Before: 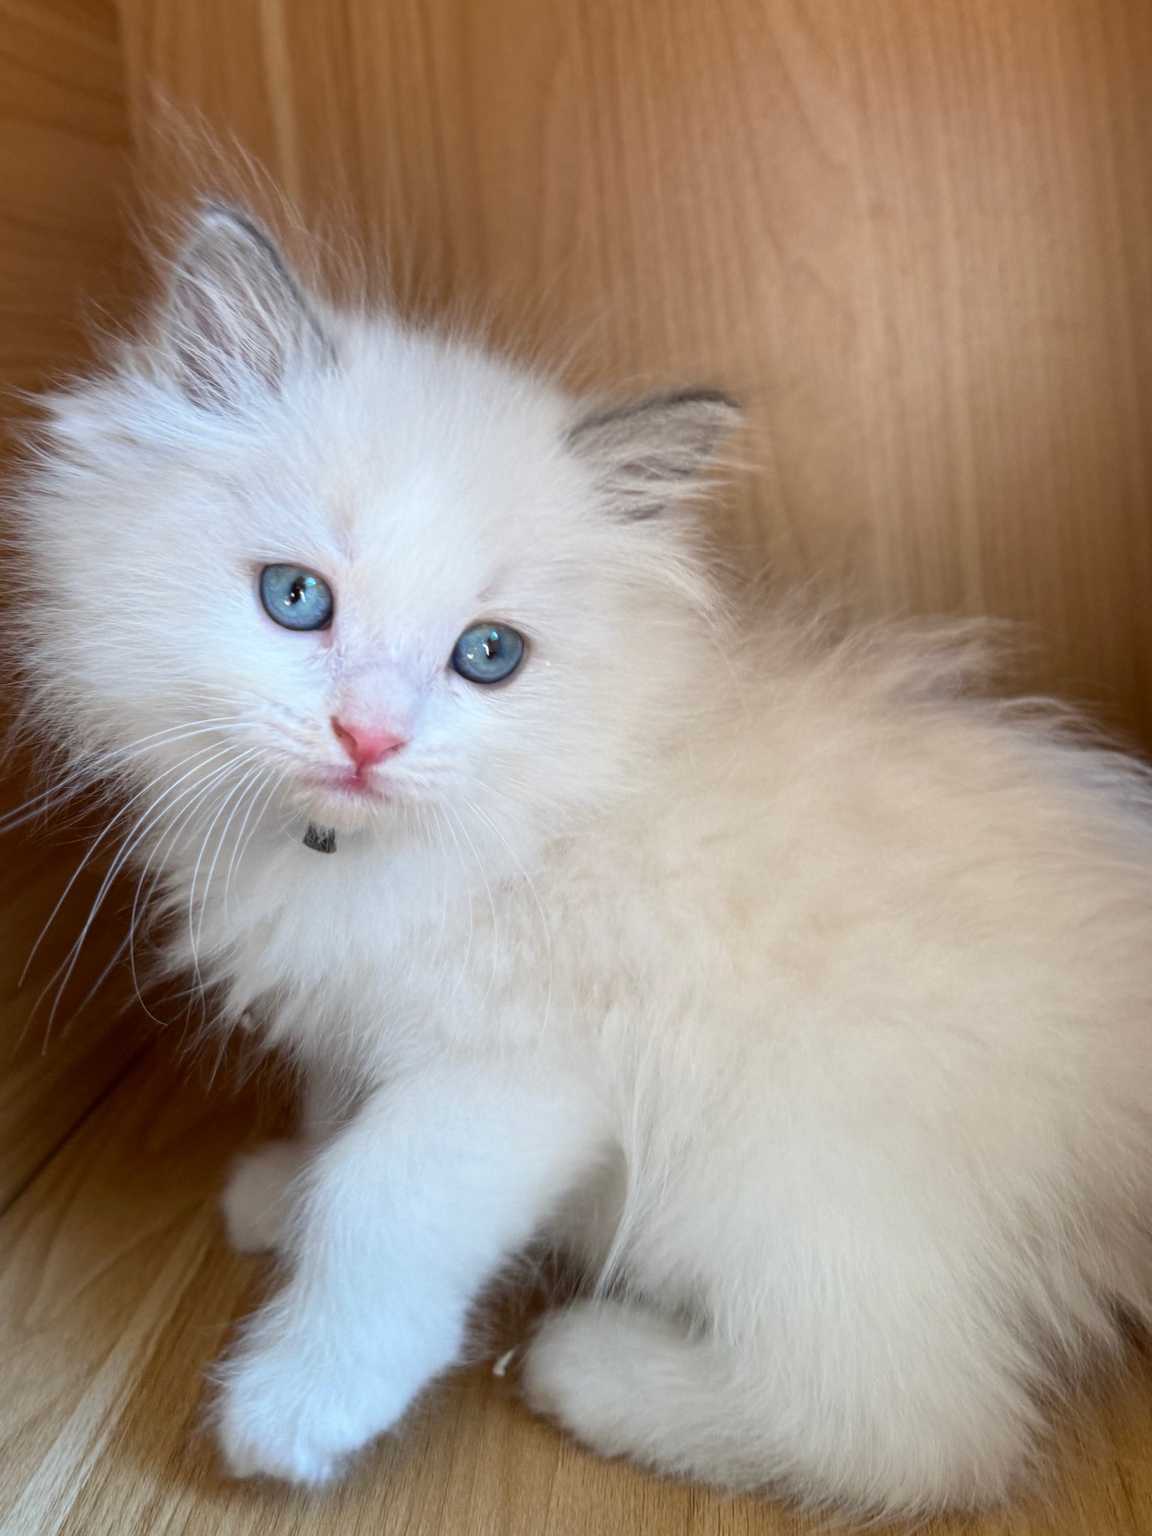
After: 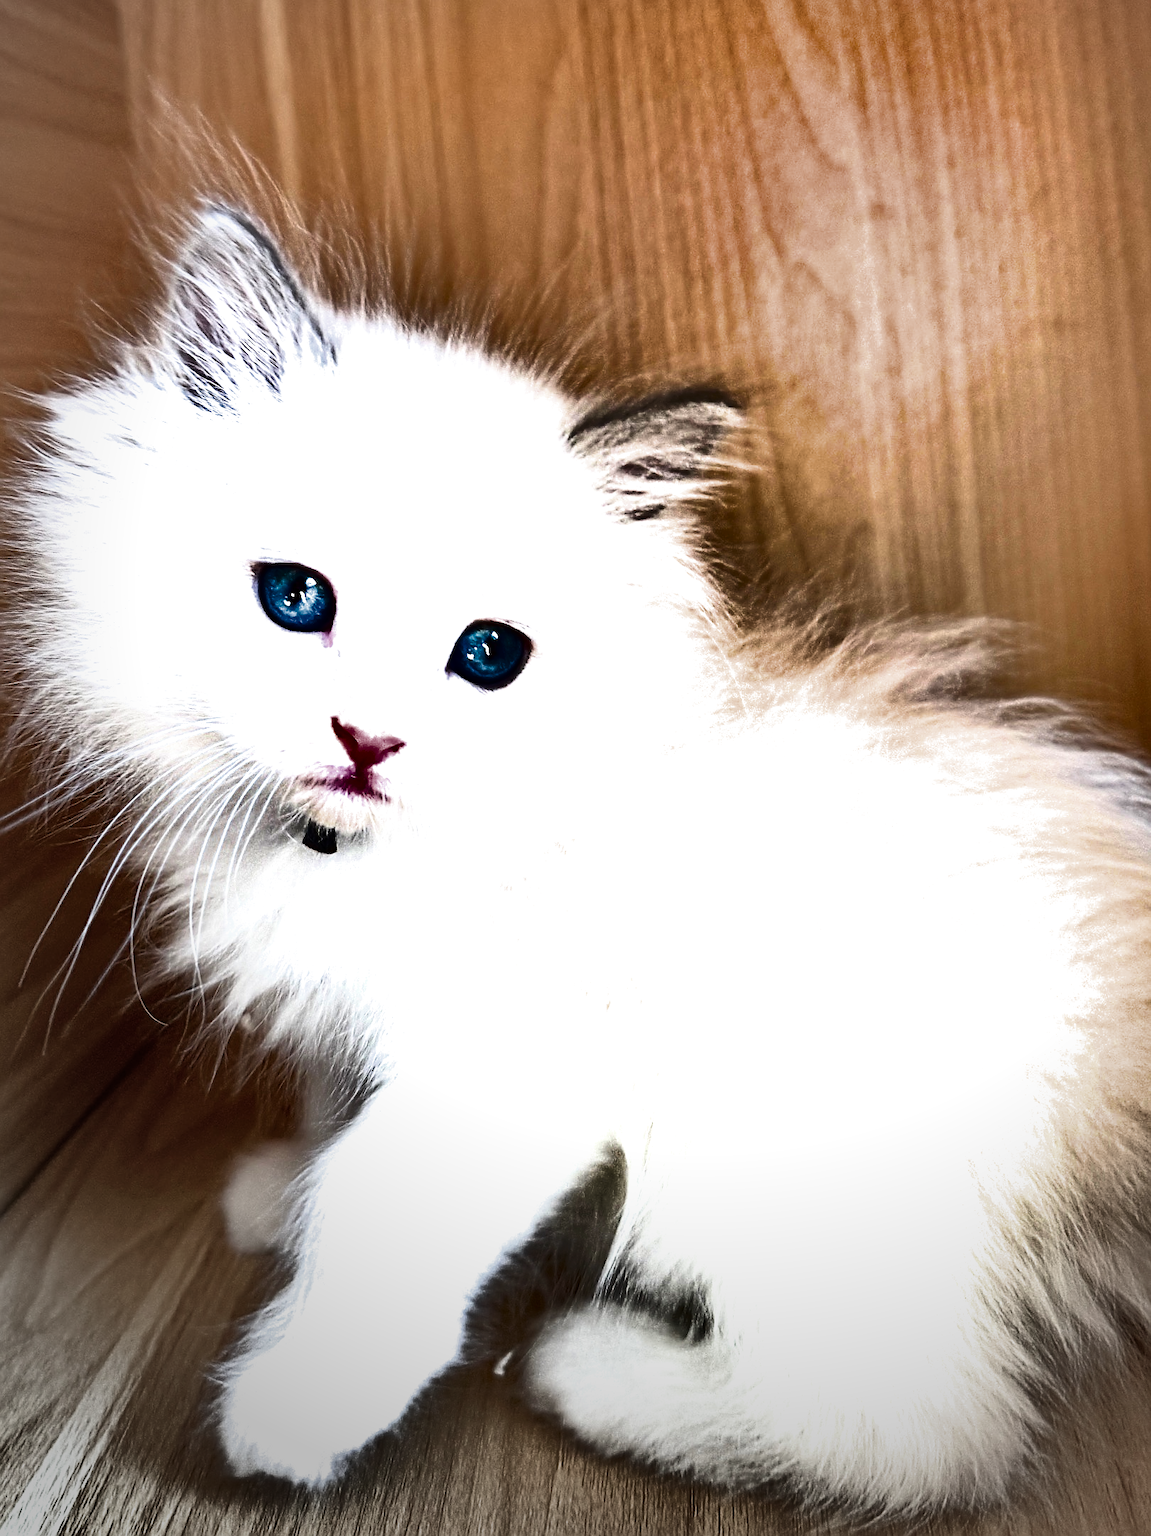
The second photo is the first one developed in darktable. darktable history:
contrast brightness saturation: contrast 0.05
shadows and highlights: shadows 20.91, highlights -82.73, soften with gaussian
sharpen: on, module defaults
vignetting: fall-off start 73.57%, center (0.22, -0.235)
filmic rgb: white relative exposure 2.34 EV, hardness 6.59
exposure: black level correction 0, exposure 1 EV, compensate exposure bias true, compensate highlight preservation false
